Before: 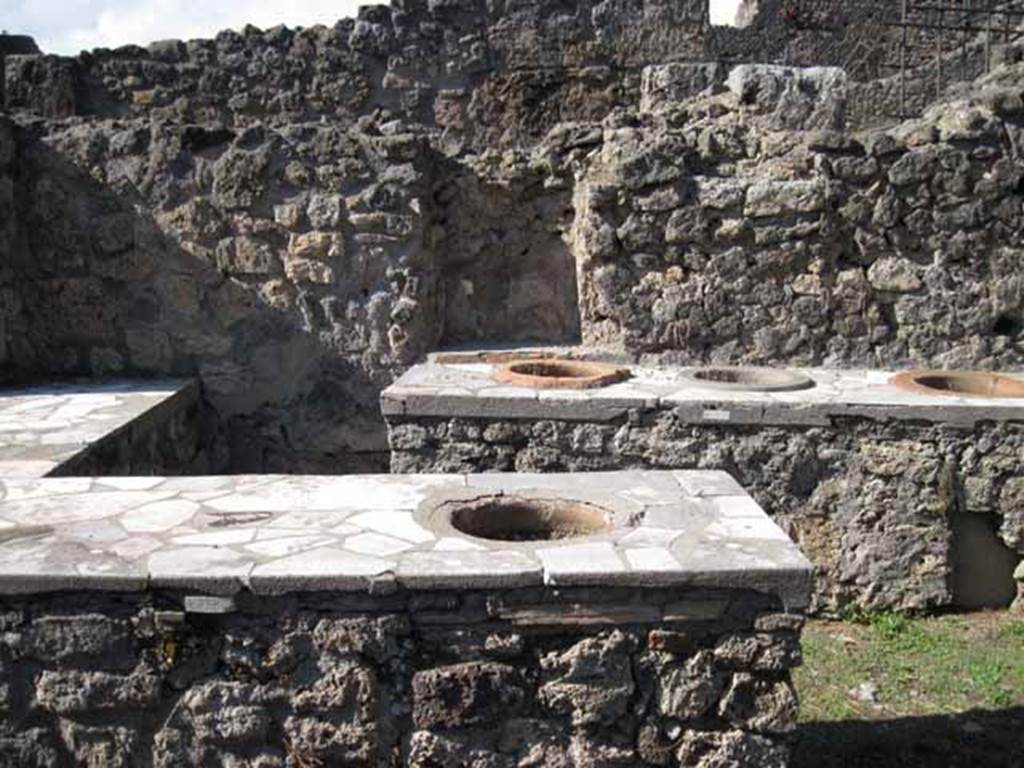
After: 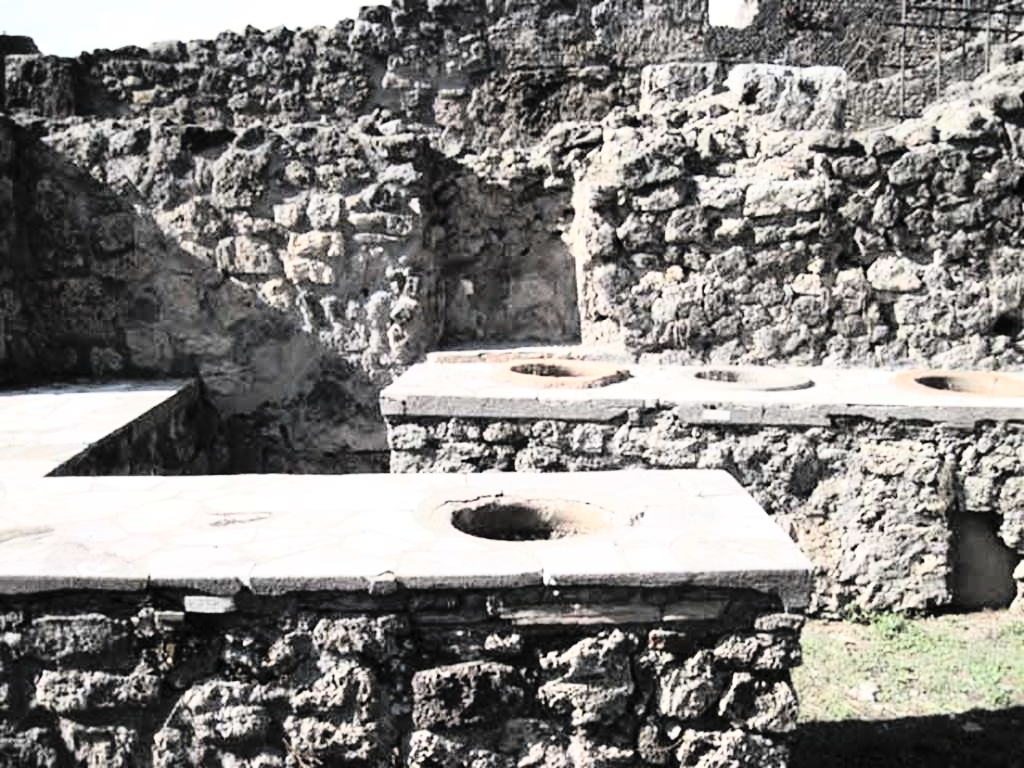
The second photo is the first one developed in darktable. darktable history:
rgb curve: curves: ch0 [(0, 0) (0.21, 0.15) (0.24, 0.21) (0.5, 0.75) (0.75, 0.96) (0.89, 0.99) (1, 1)]; ch1 [(0, 0.02) (0.21, 0.13) (0.25, 0.2) (0.5, 0.67) (0.75, 0.9) (0.89, 0.97) (1, 1)]; ch2 [(0, 0.02) (0.21, 0.13) (0.25, 0.2) (0.5, 0.67) (0.75, 0.9) (0.89, 0.97) (1, 1)], compensate middle gray true
contrast brightness saturation: brightness 0.18, saturation -0.5
